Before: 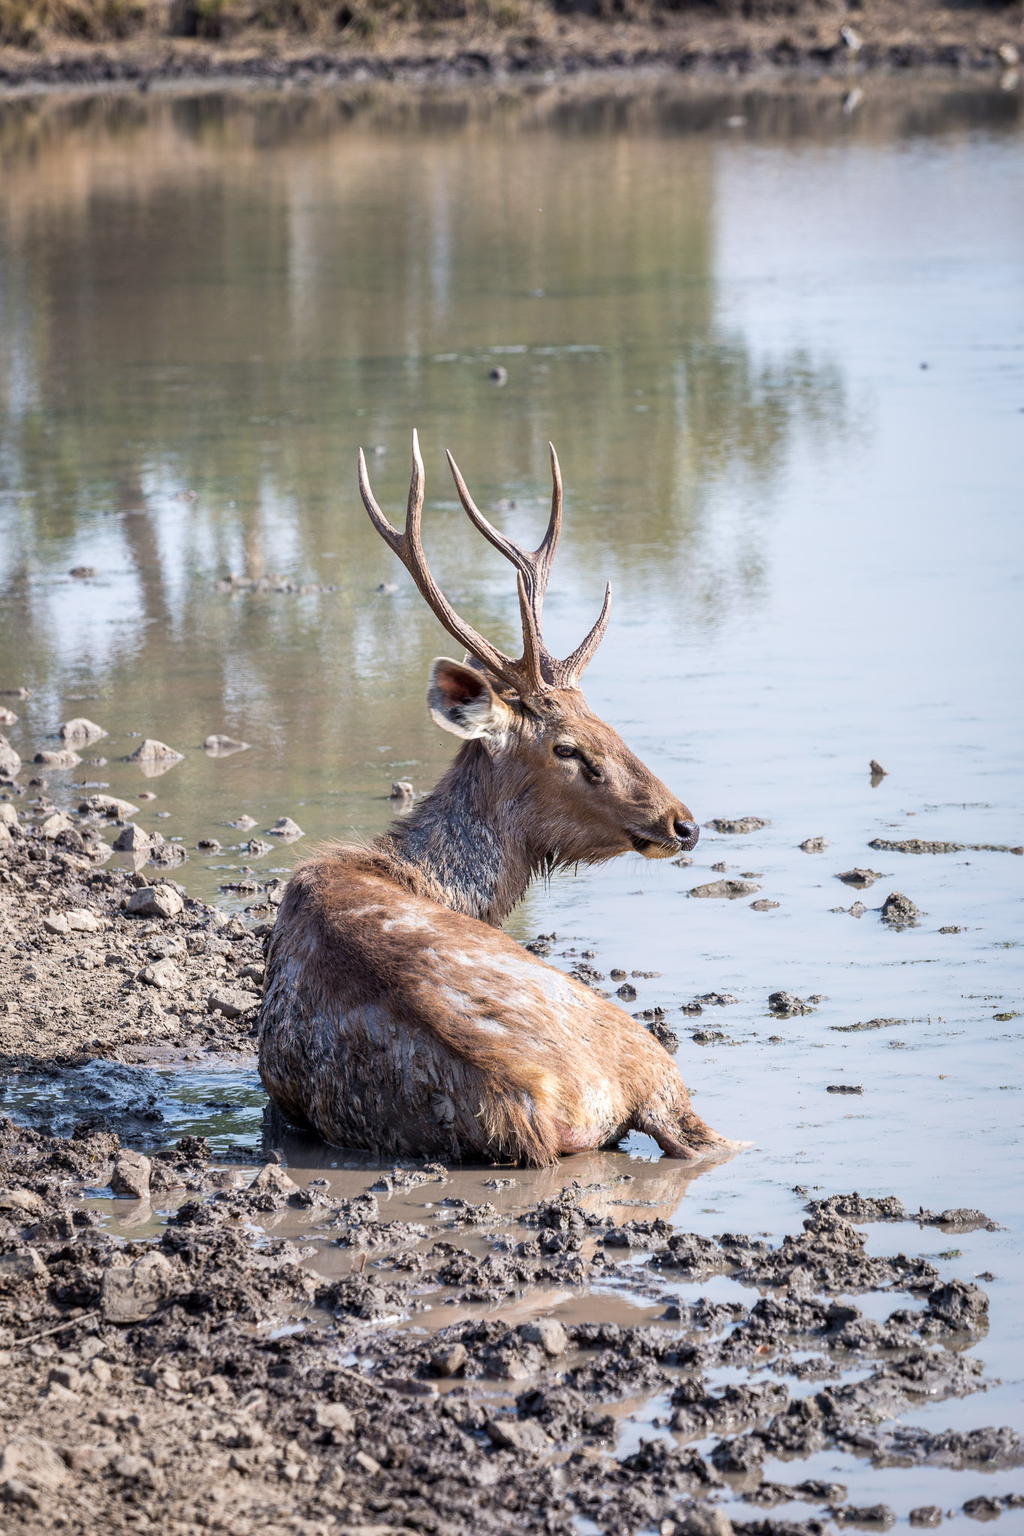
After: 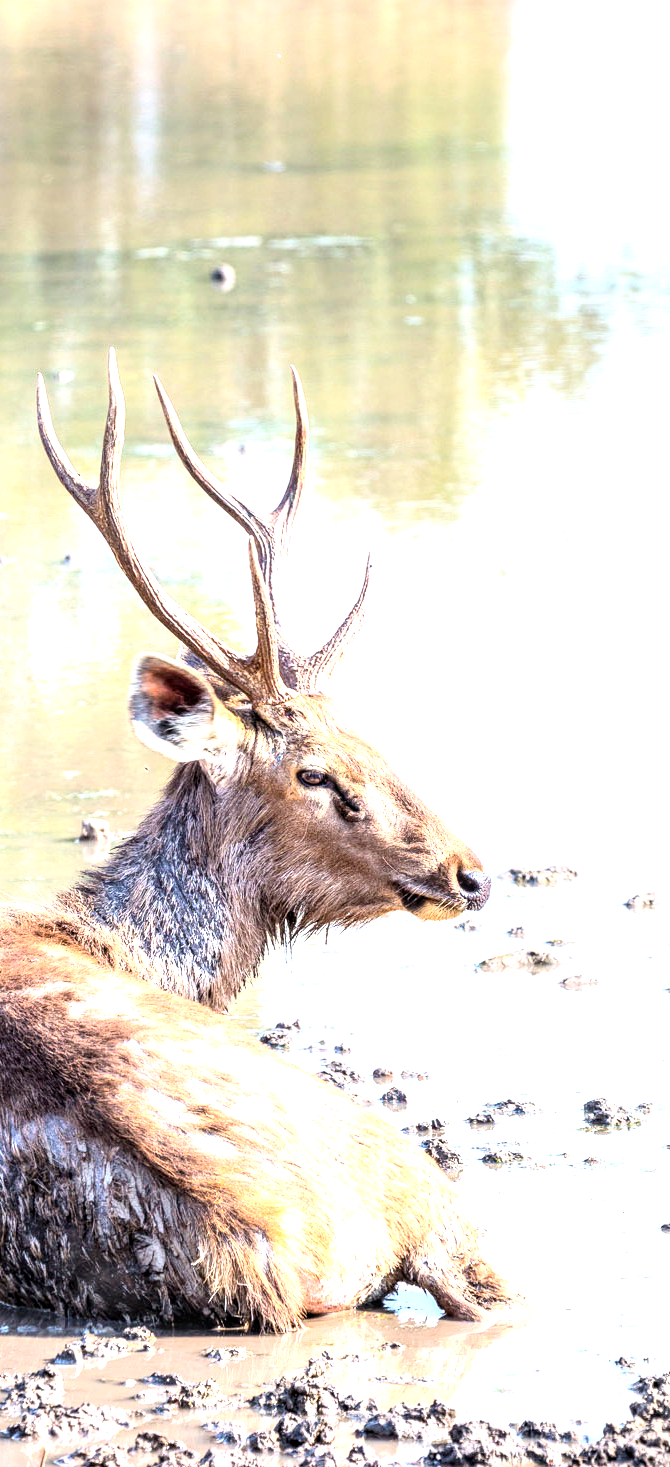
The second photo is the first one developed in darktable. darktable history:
local contrast: detail 144%
tone equalizer: -8 EV -0.74 EV, -7 EV -0.682 EV, -6 EV -0.601 EV, -5 EV -0.422 EV, -3 EV 0.382 EV, -2 EV 0.6 EV, -1 EV 0.677 EV, +0 EV 0.74 EV
crop: left 32.311%, top 10.945%, right 18.541%, bottom 17.415%
exposure: black level correction 0, exposure 0.69 EV, compensate exposure bias true, compensate highlight preservation false
contrast brightness saturation: contrast 0.204, brightness 0.158, saturation 0.216
